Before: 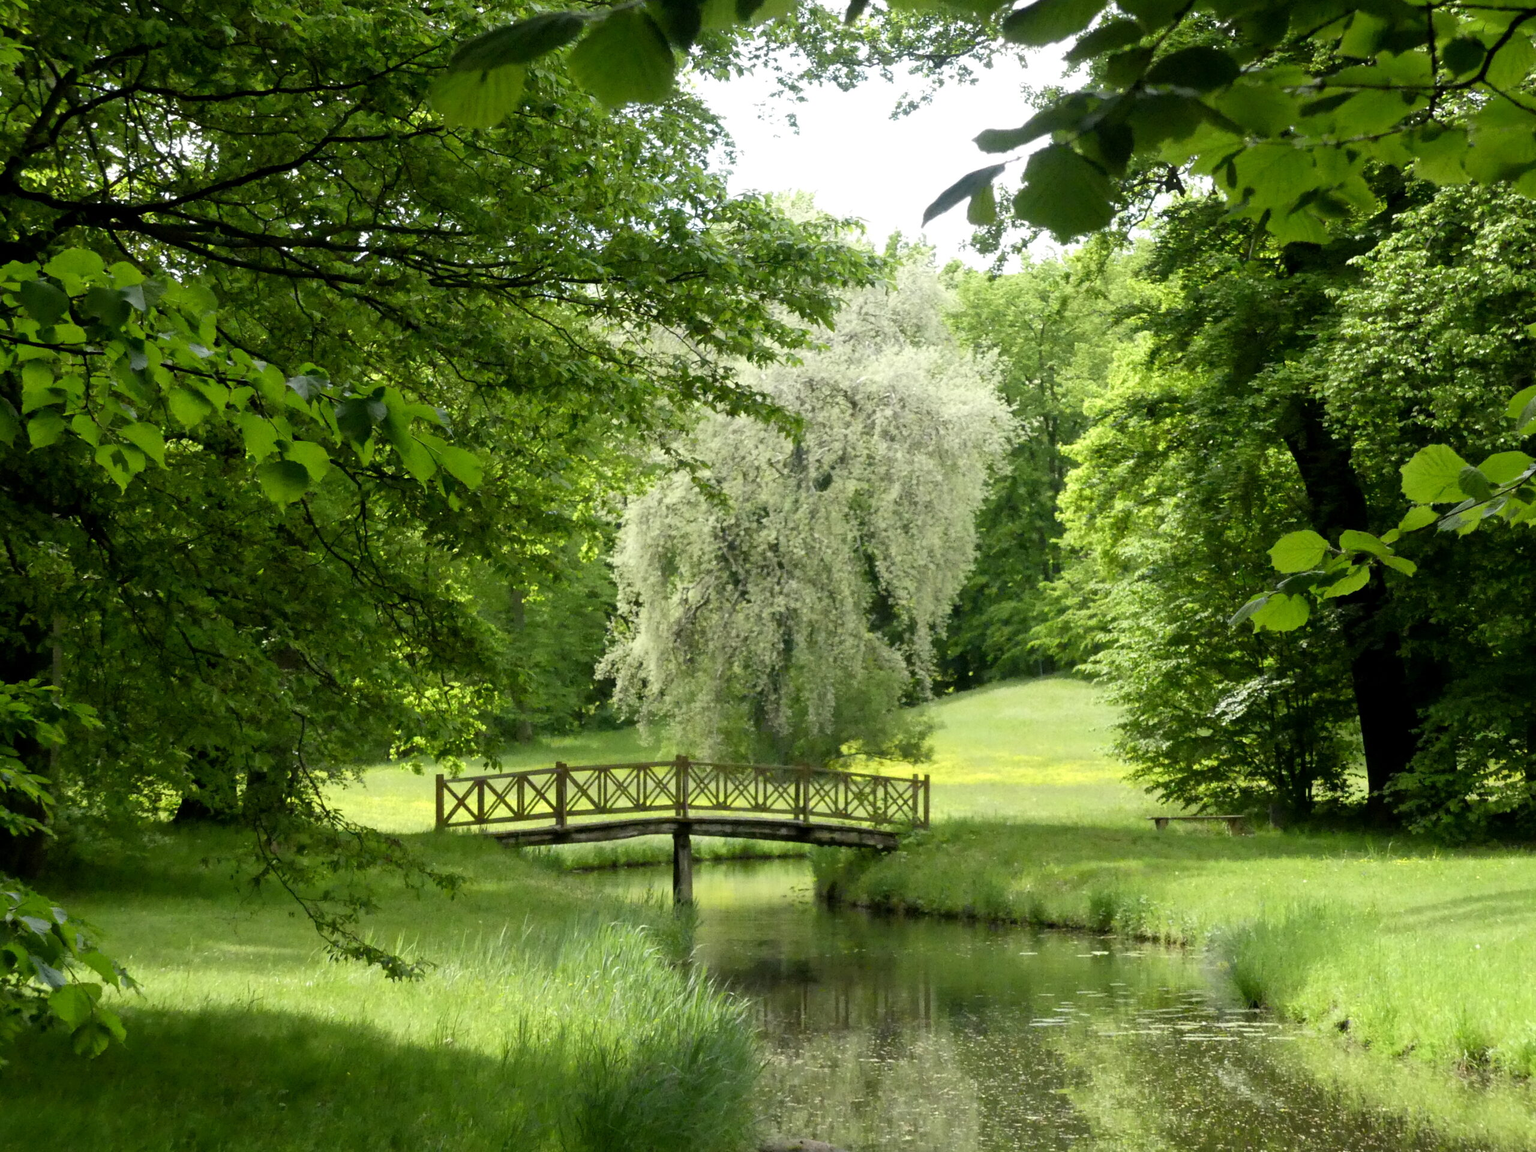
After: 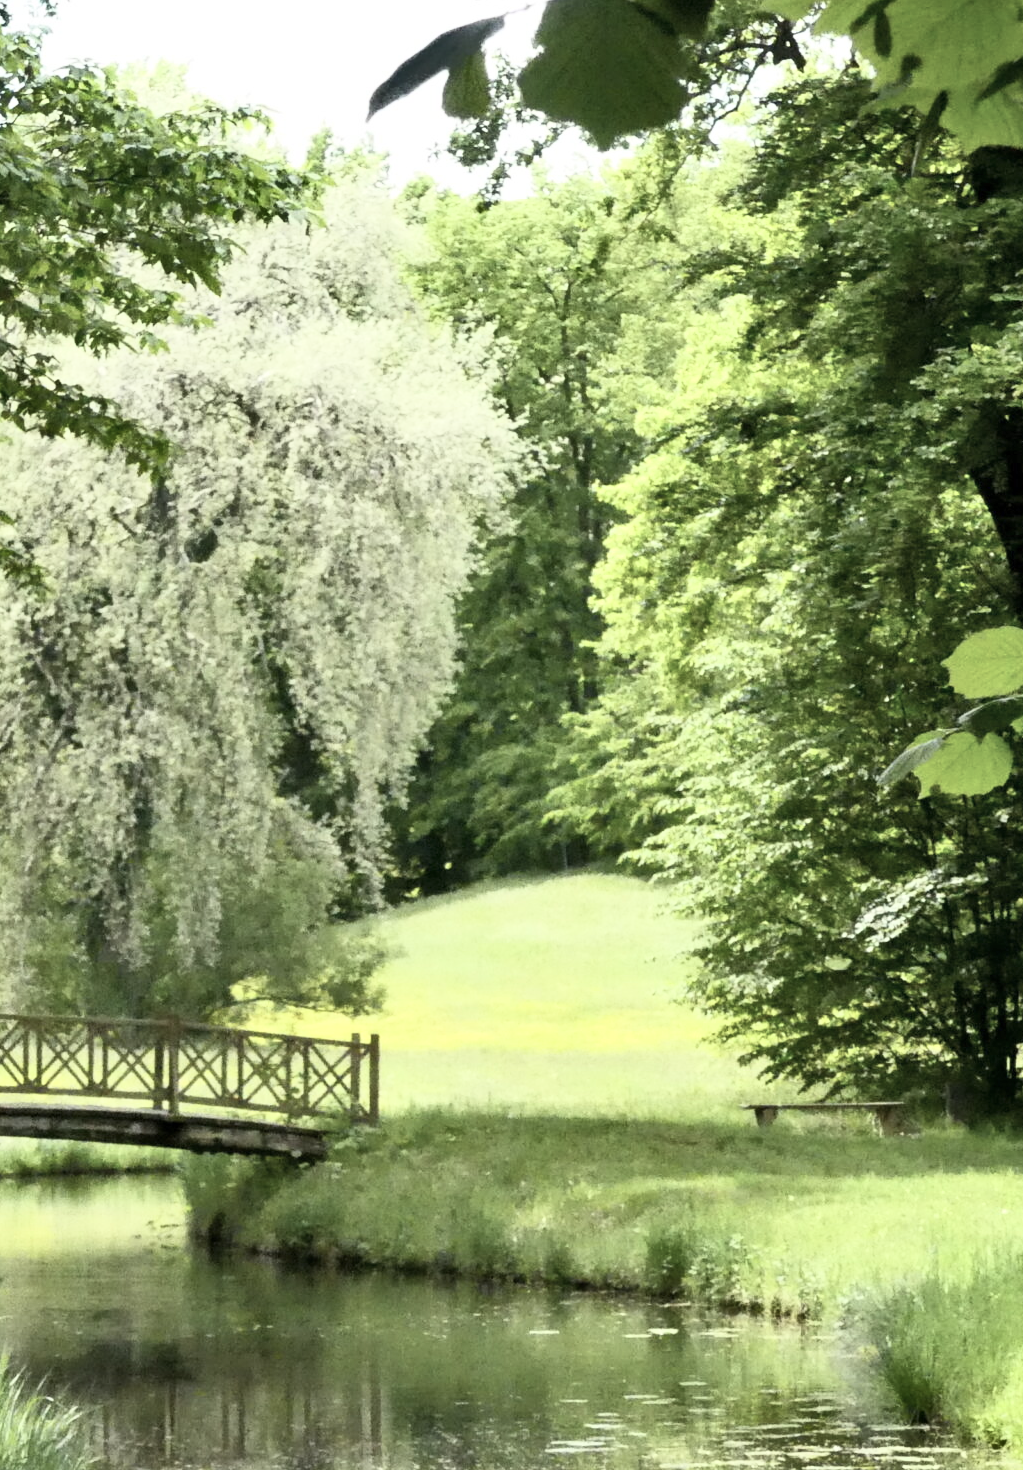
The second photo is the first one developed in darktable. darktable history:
shadows and highlights: soften with gaussian
base curve: curves: ch0 [(0, 0) (0.557, 0.834) (1, 1)]
contrast brightness saturation: contrast 0.1, saturation -0.36
crop: left 45.721%, top 13.393%, right 14.118%, bottom 10.01%
